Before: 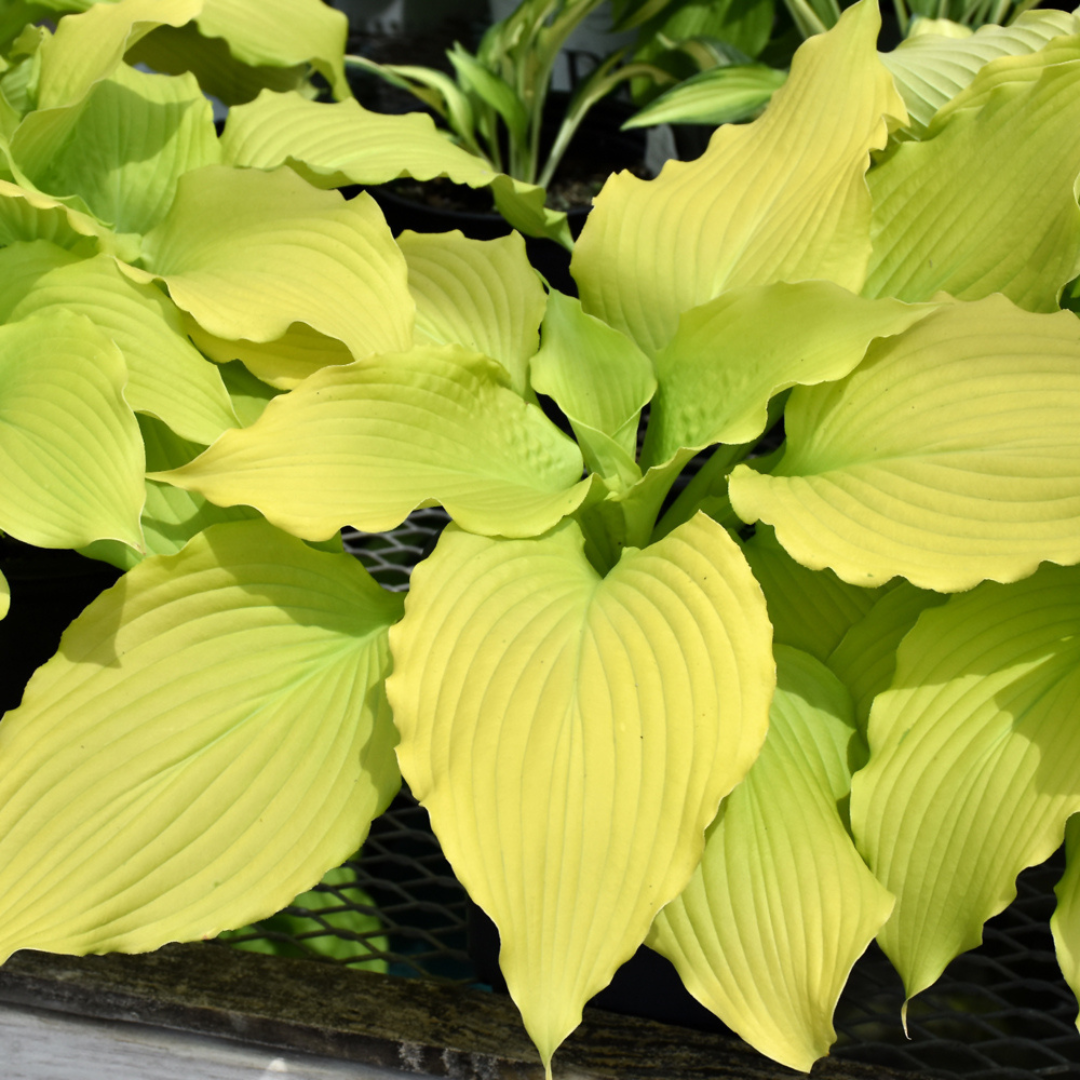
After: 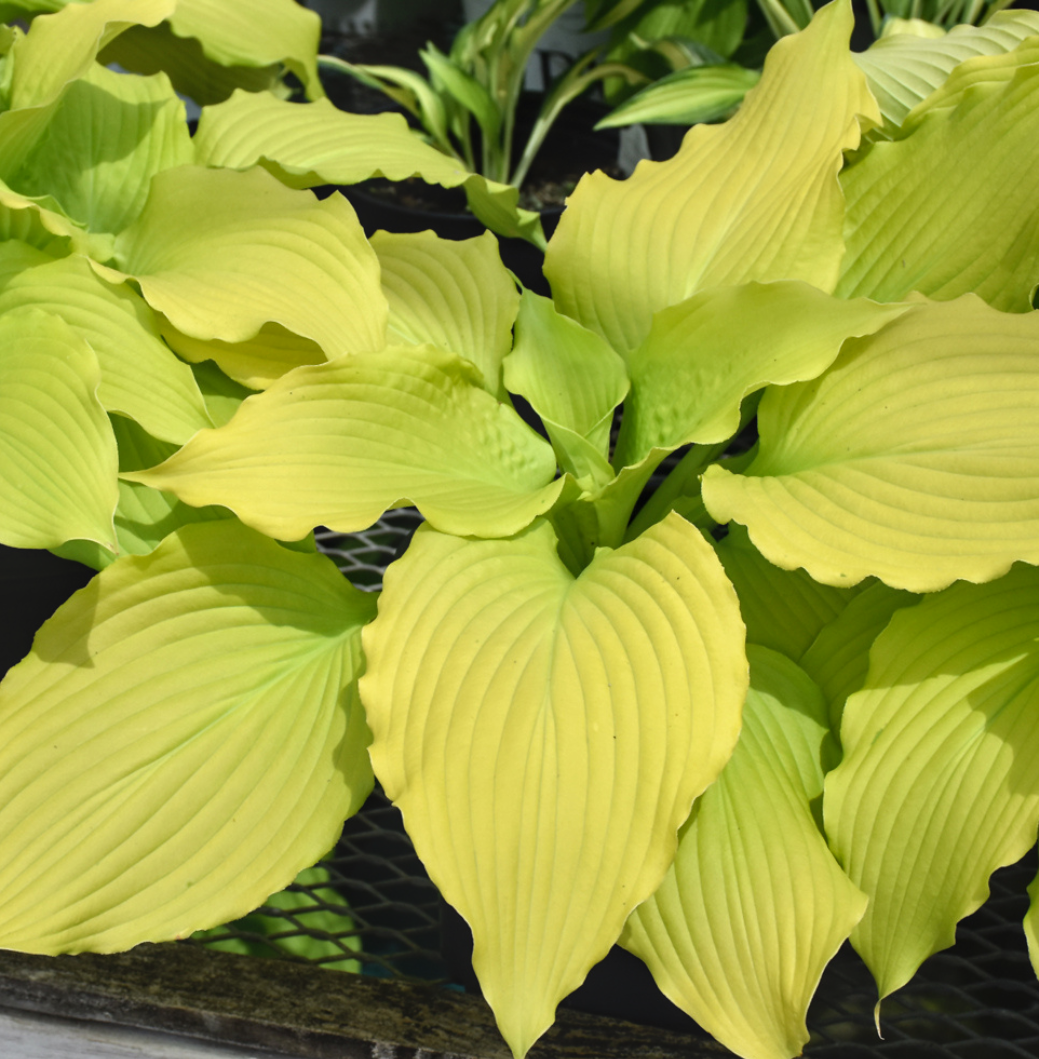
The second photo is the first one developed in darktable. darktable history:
crop and rotate: left 2.58%, right 1.156%, bottom 1.944%
local contrast: detail 109%
